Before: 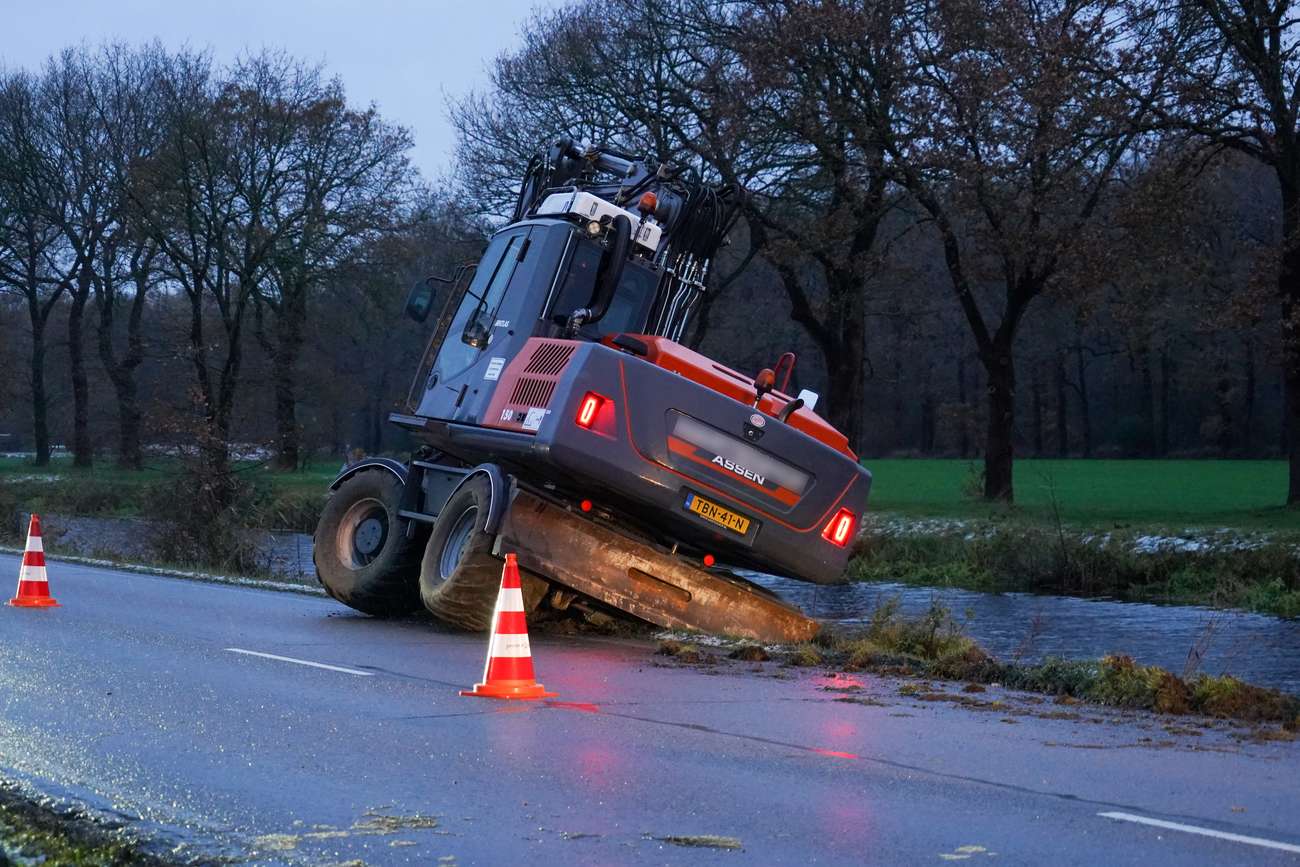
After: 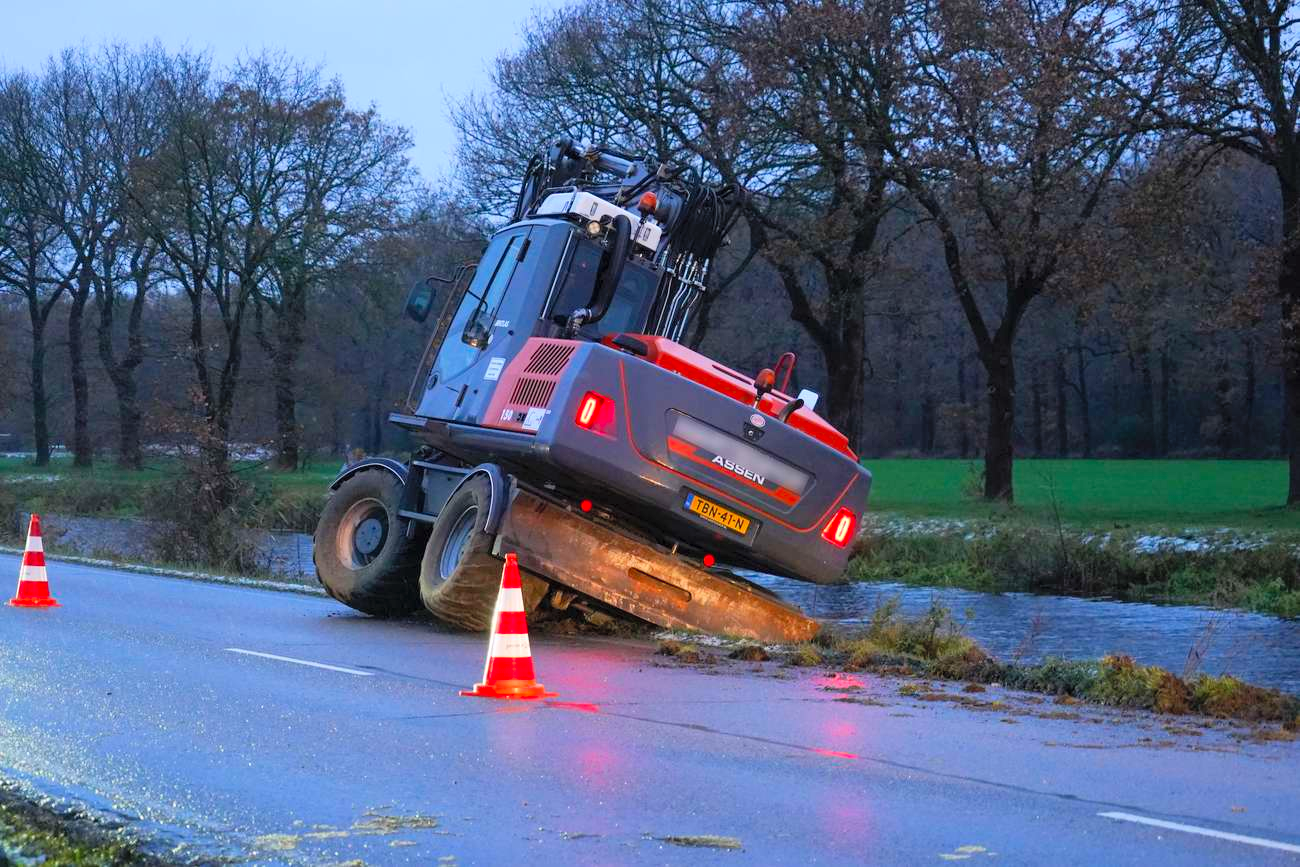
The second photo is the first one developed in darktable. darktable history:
contrast brightness saturation: contrast 0.066, brightness 0.18, saturation 0.406
